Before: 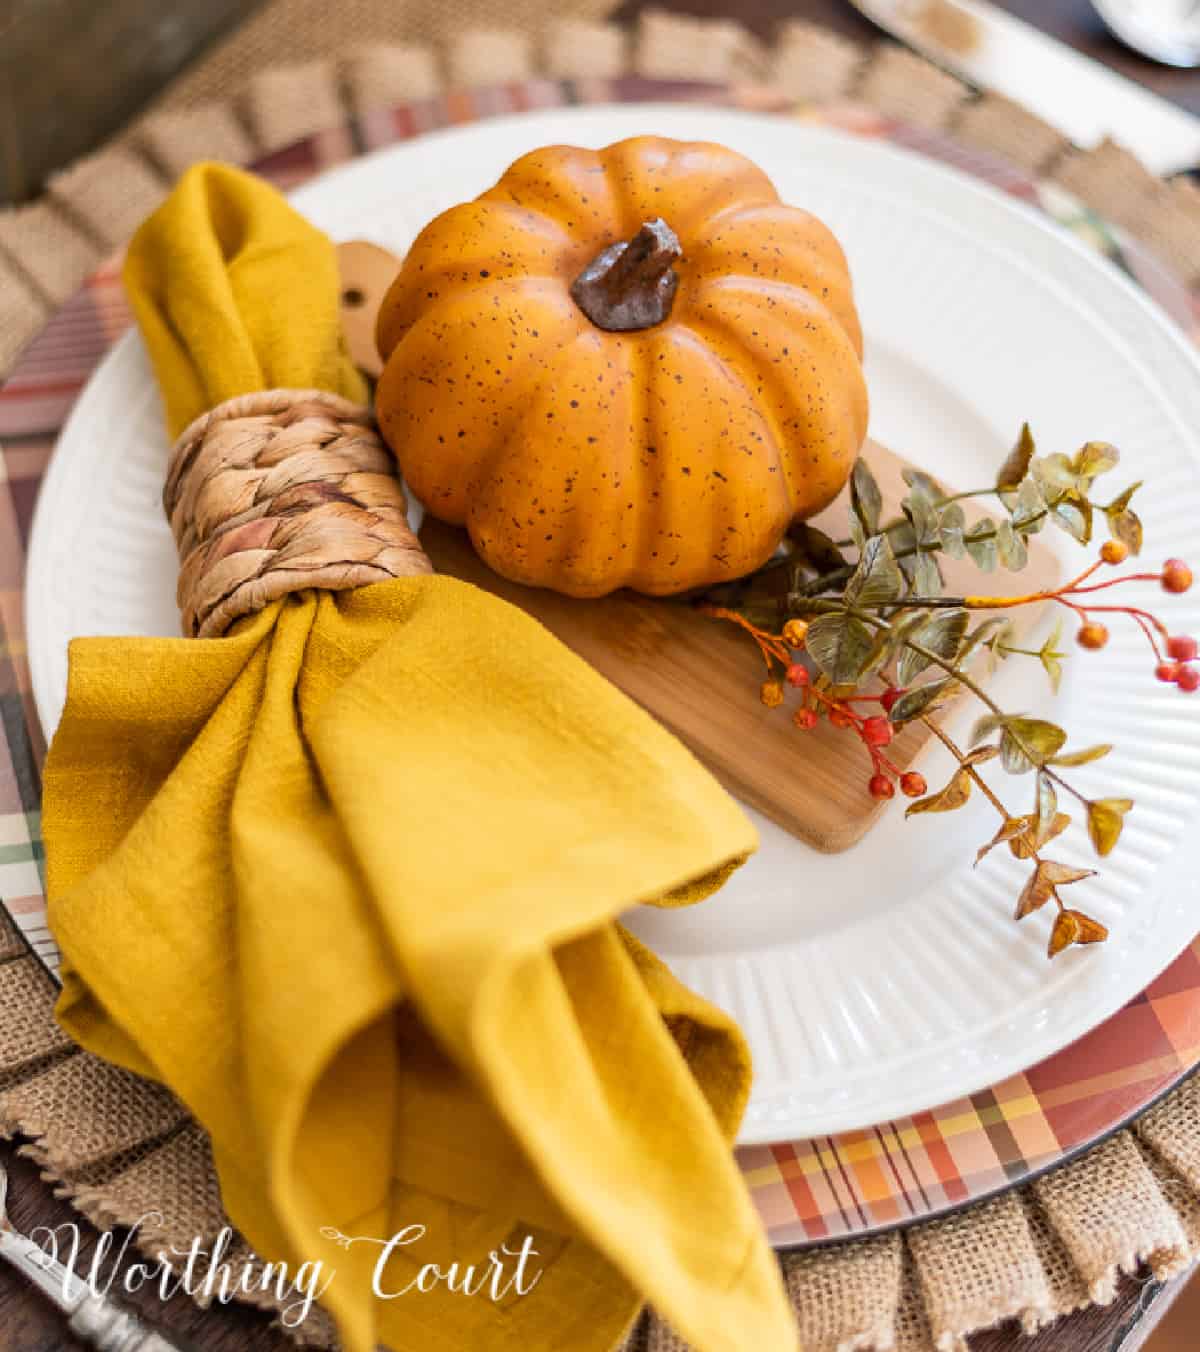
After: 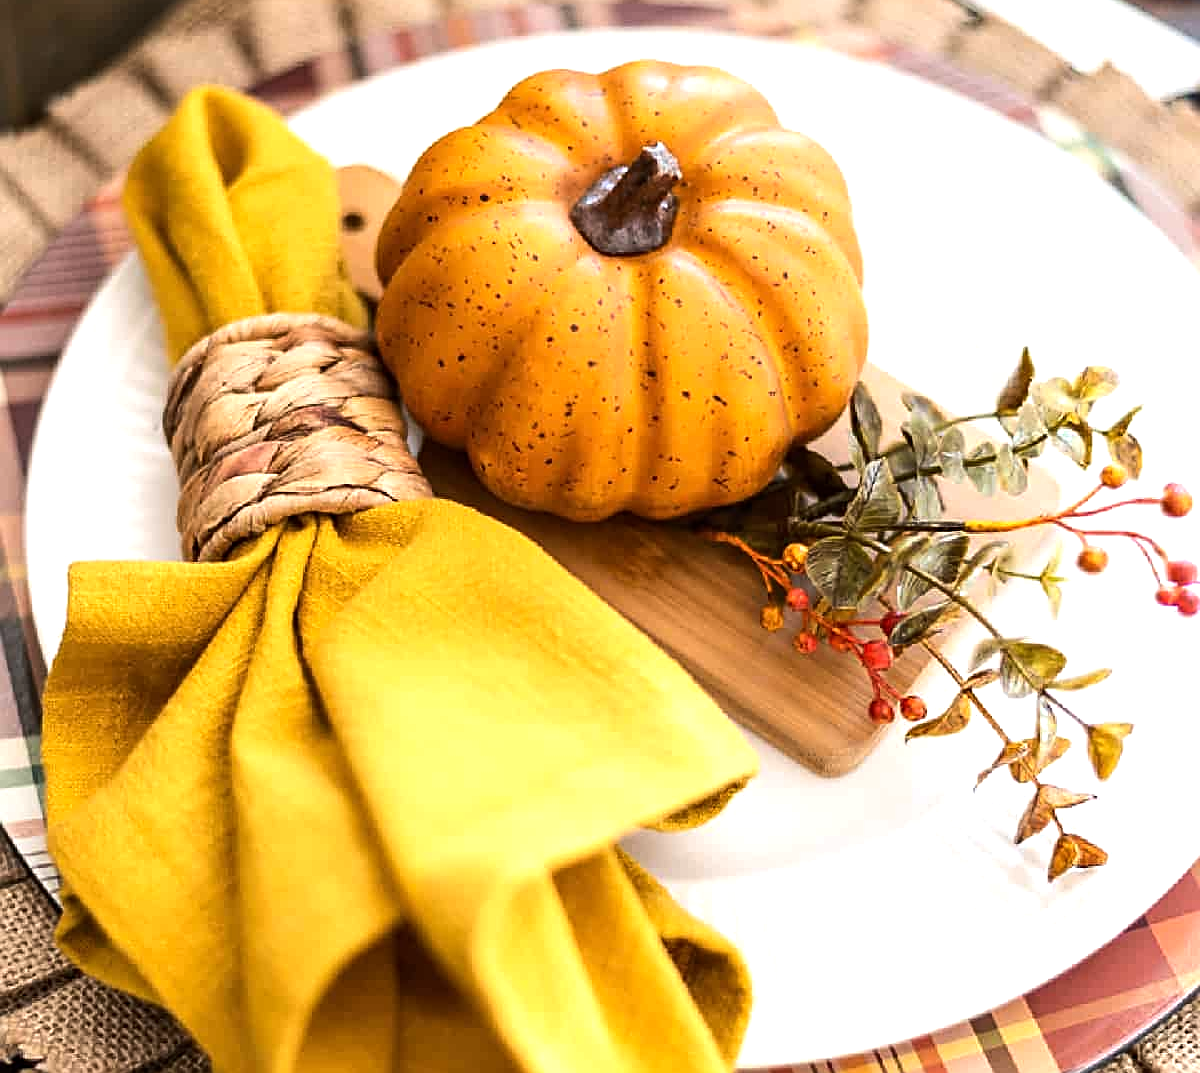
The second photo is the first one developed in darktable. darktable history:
crop and rotate: top 5.667%, bottom 14.937%
tone equalizer: -8 EV -0.75 EV, -7 EV -0.7 EV, -6 EV -0.6 EV, -5 EV -0.4 EV, -3 EV 0.4 EV, -2 EV 0.6 EV, -1 EV 0.7 EV, +0 EV 0.75 EV, edges refinement/feathering 500, mask exposure compensation -1.57 EV, preserve details no
sharpen: on, module defaults
